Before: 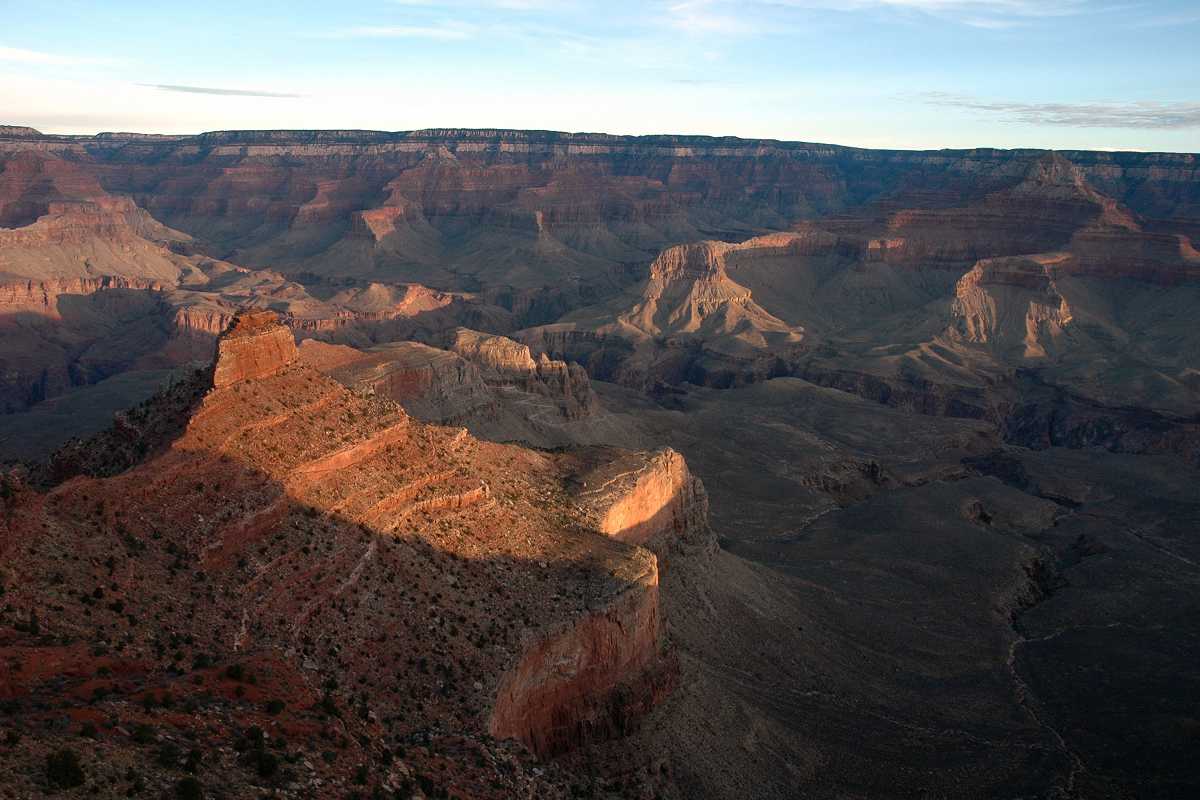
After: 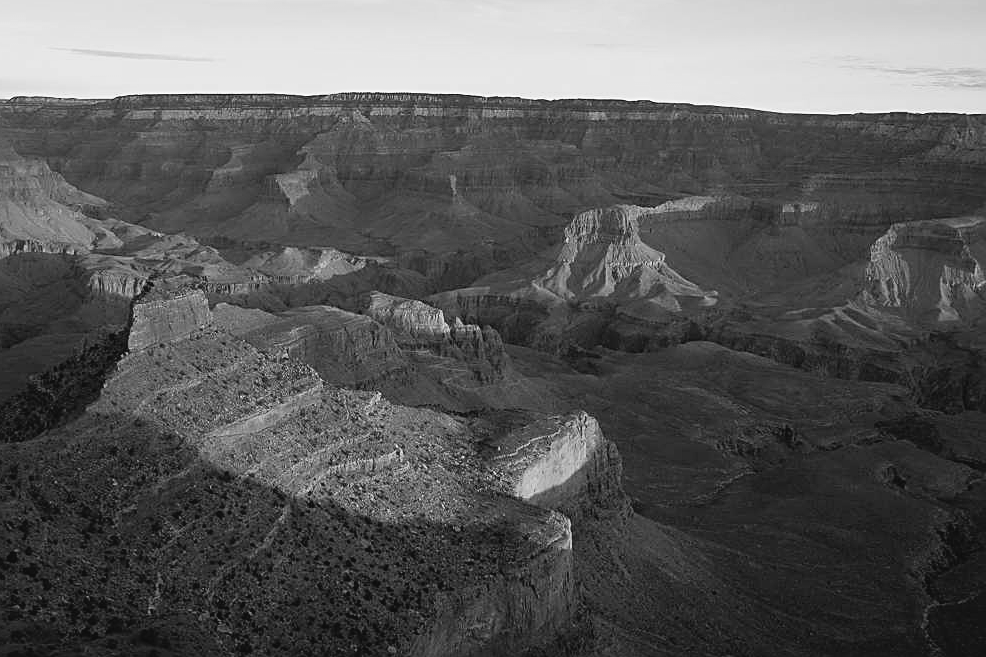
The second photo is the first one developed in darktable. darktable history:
sharpen: on, module defaults
tone curve: curves: ch0 [(0, 0.036) (0.053, 0.068) (0.211, 0.217) (0.519, 0.513) (0.847, 0.82) (0.991, 0.914)]; ch1 [(0, 0) (0.276, 0.206) (0.412, 0.353) (0.482, 0.475) (0.495, 0.5) (0.509, 0.502) (0.563, 0.57) (0.667, 0.672) (0.788, 0.809) (1, 1)]; ch2 [(0, 0) (0.438, 0.456) (0.473, 0.47) (0.503, 0.503) (0.523, 0.528) (0.562, 0.571) (0.612, 0.61) (0.679, 0.72) (1, 1)], color space Lab, independent channels, preserve colors none
crop and rotate: left 7.196%, top 4.574%, right 10.605%, bottom 13.178%
monochrome: on, module defaults
